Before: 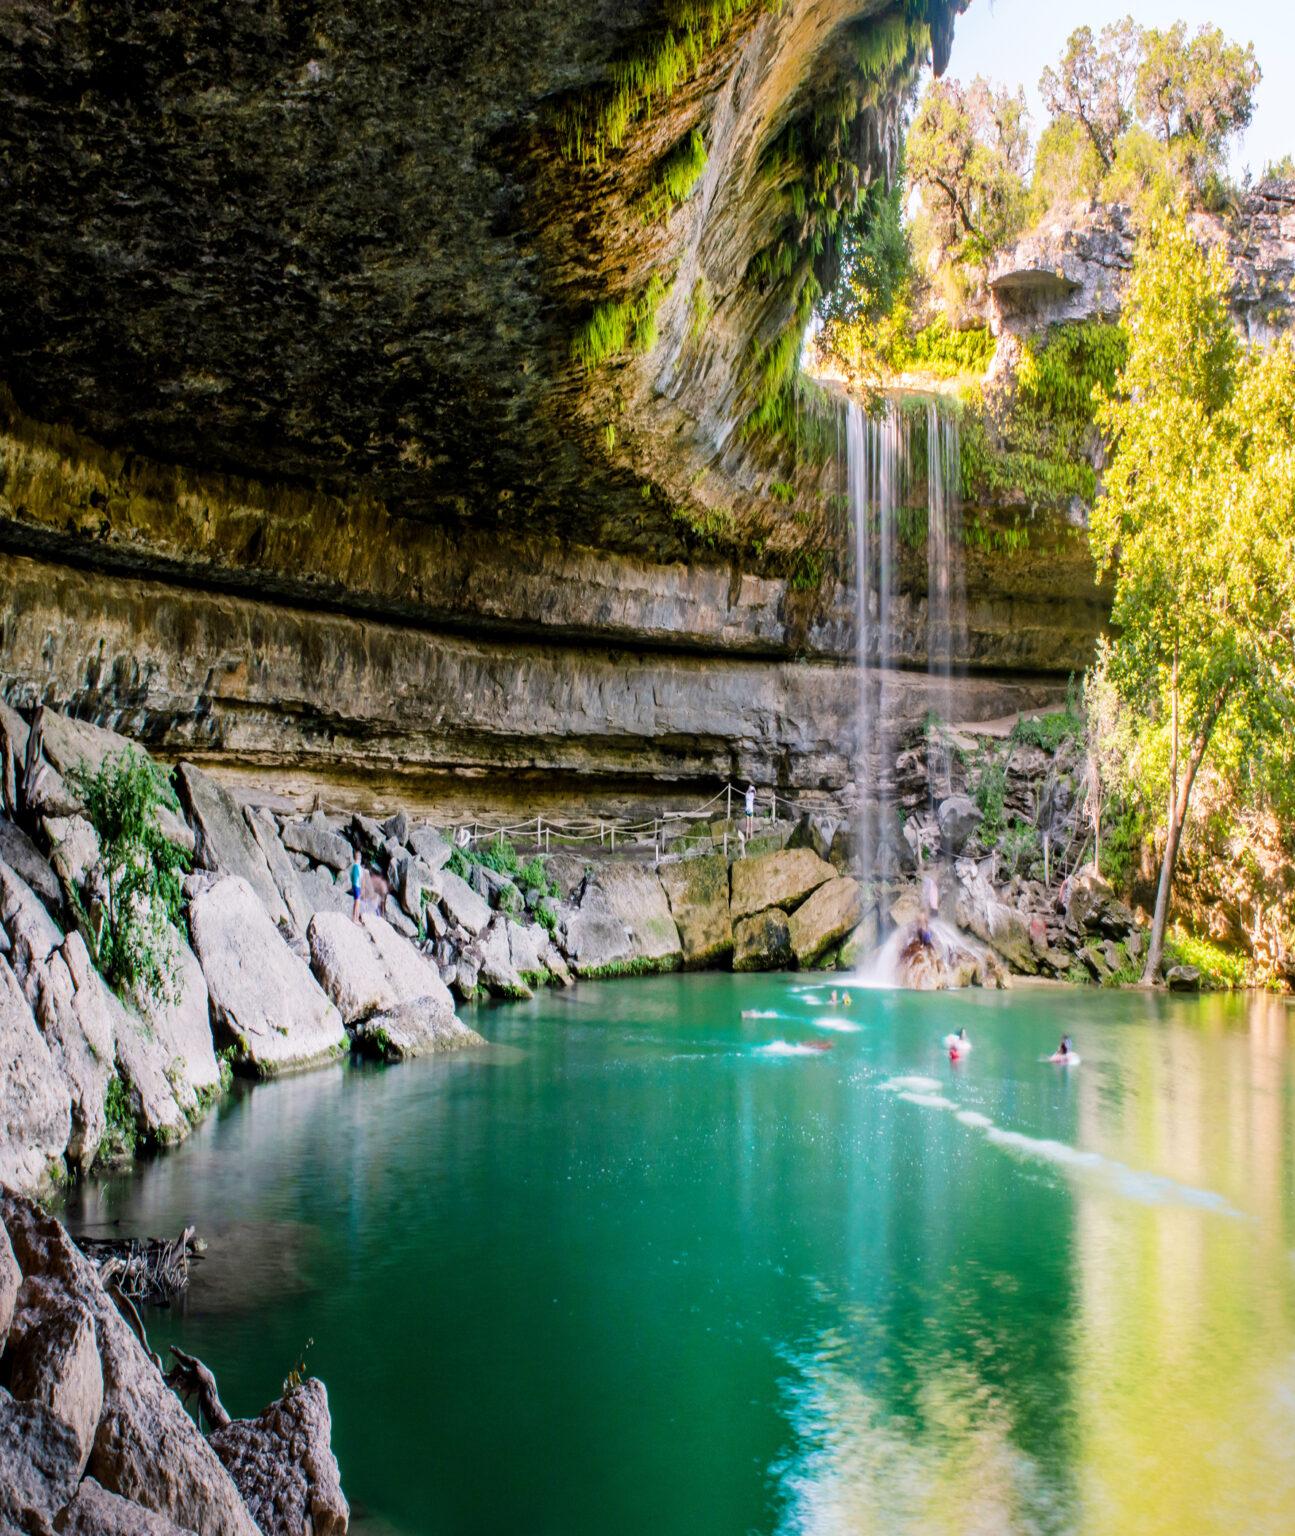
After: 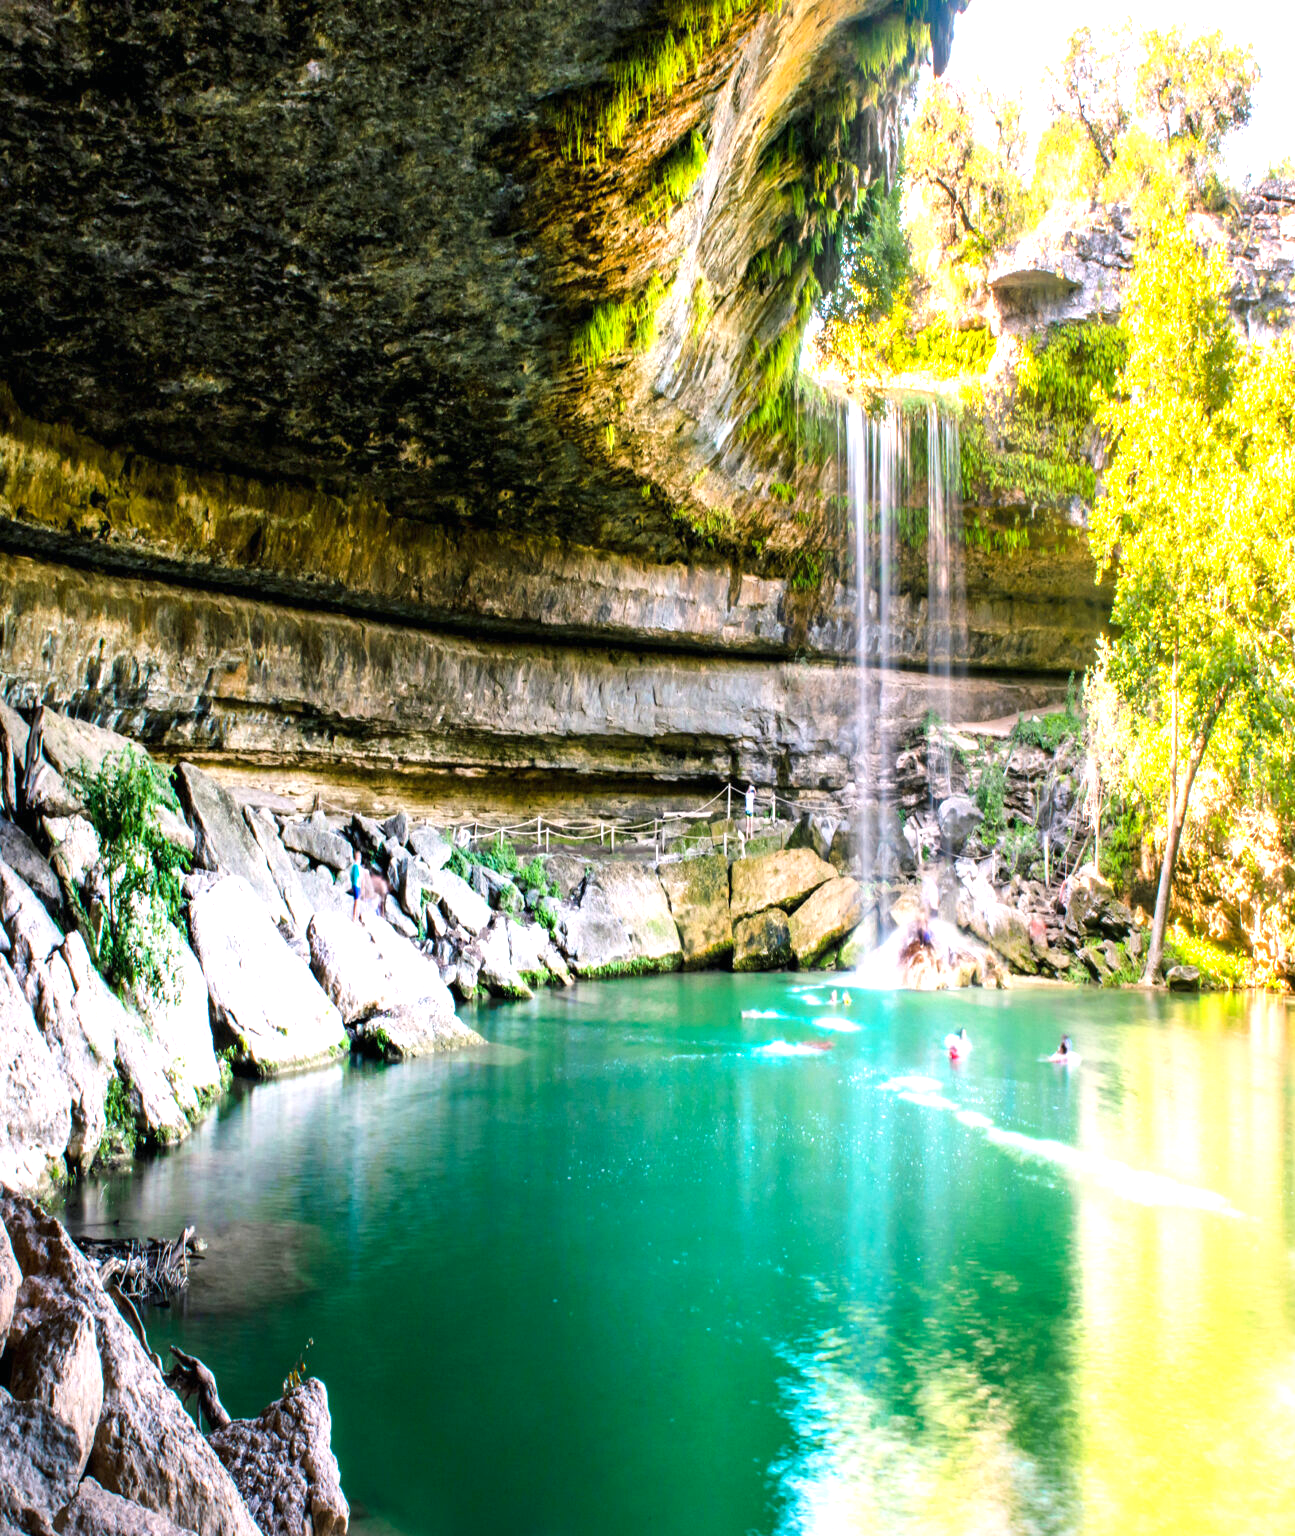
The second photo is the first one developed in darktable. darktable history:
exposure: black level correction 0, exposure 0.951 EV, compensate exposure bias true, compensate highlight preservation false
color balance rgb: shadows lift › chroma 2.045%, shadows lift › hue 216.4°, perceptual saturation grading › global saturation 0.861%, global vibrance 14.671%
